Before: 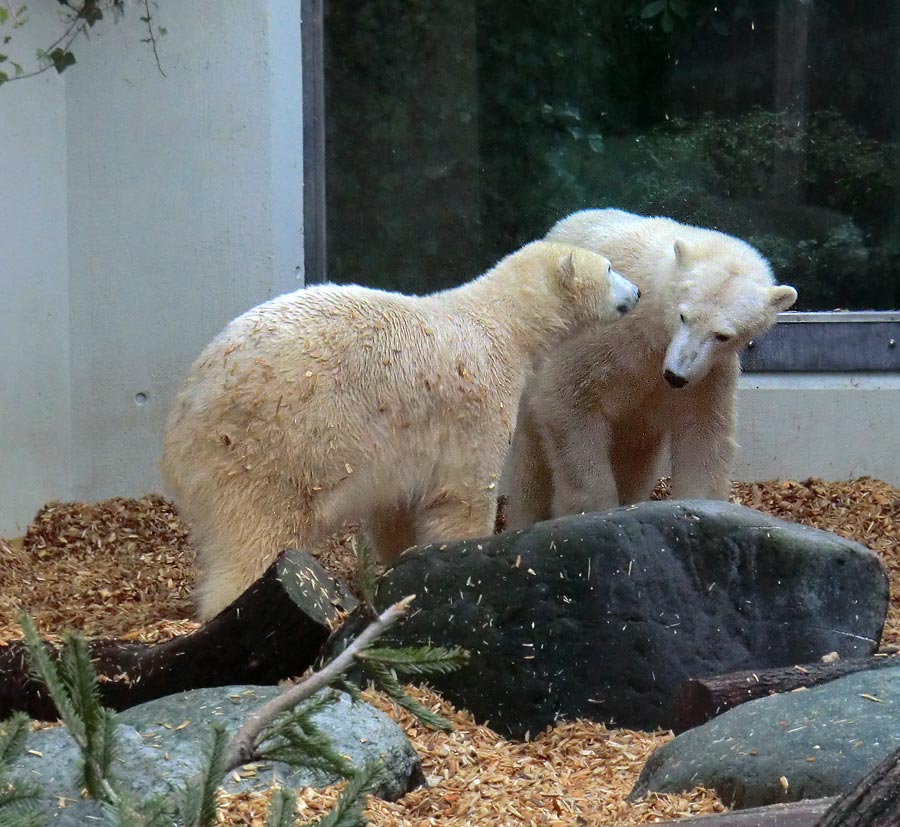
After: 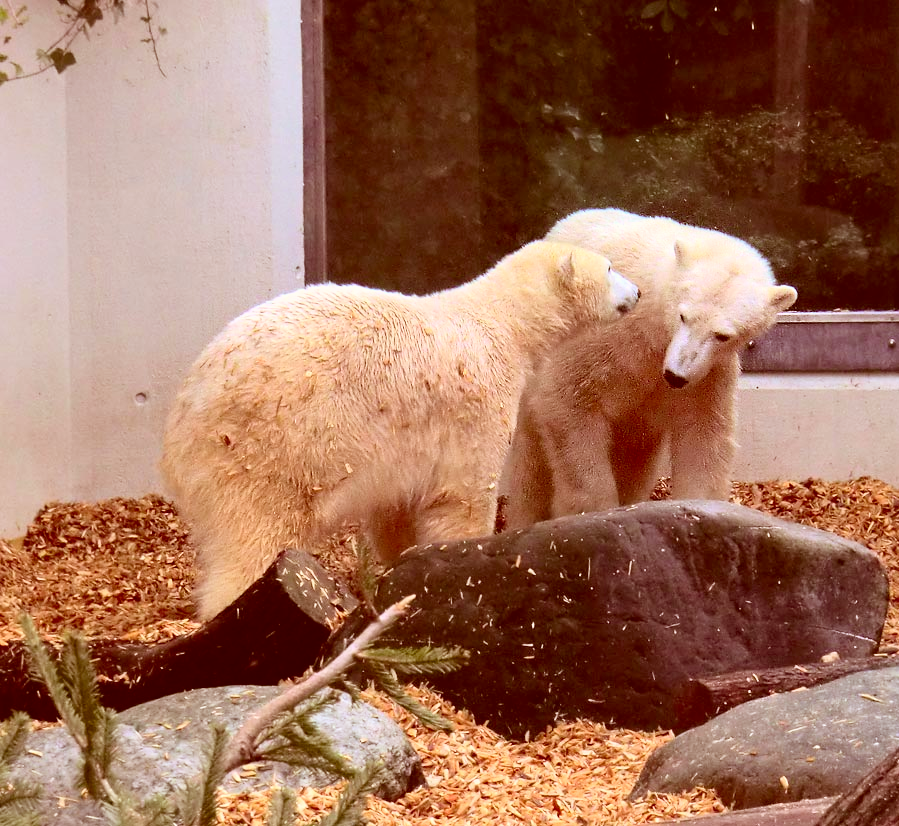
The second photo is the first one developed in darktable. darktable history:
crop and rotate: left 0.072%, bottom 0.008%
contrast brightness saturation: contrast 0.239, brightness 0.248, saturation 0.387
color correction: highlights a* 9.44, highlights b* 8.89, shadows a* 39.69, shadows b* 39.71, saturation 0.805
tone equalizer: smoothing diameter 24.84%, edges refinement/feathering 10.53, preserve details guided filter
